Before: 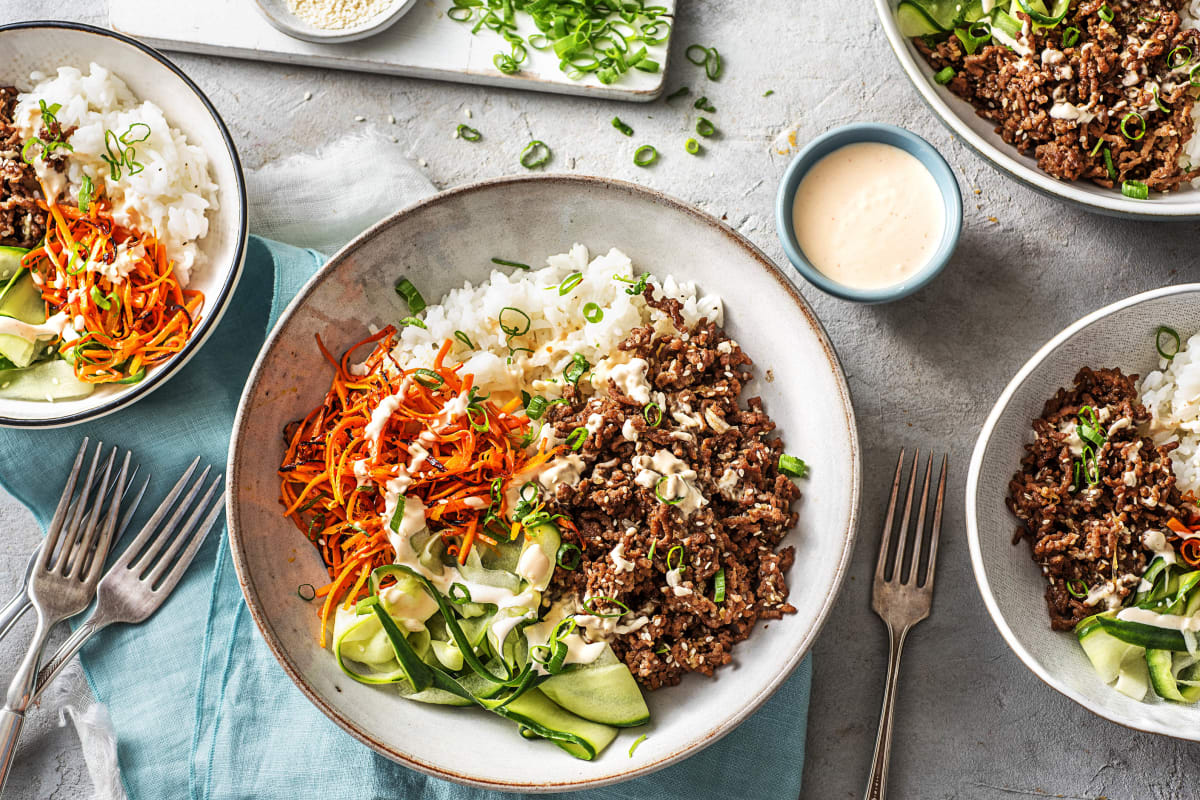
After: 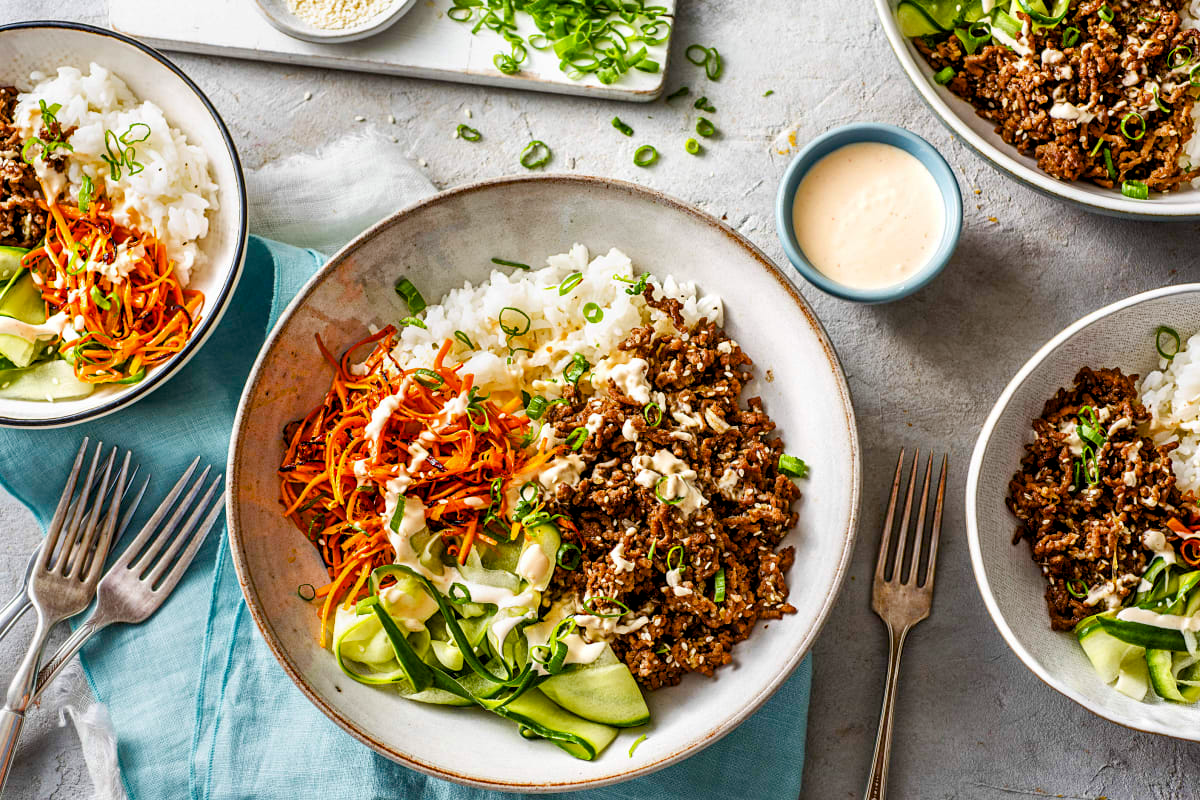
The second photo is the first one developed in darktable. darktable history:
color balance rgb: global offset › luminance -0.484%, perceptual saturation grading › global saturation 27.503%, perceptual saturation grading › highlights -28.005%, perceptual saturation grading › mid-tones 15.107%, perceptual saturation grading › shadows 33.924%, global vibrance 20%
